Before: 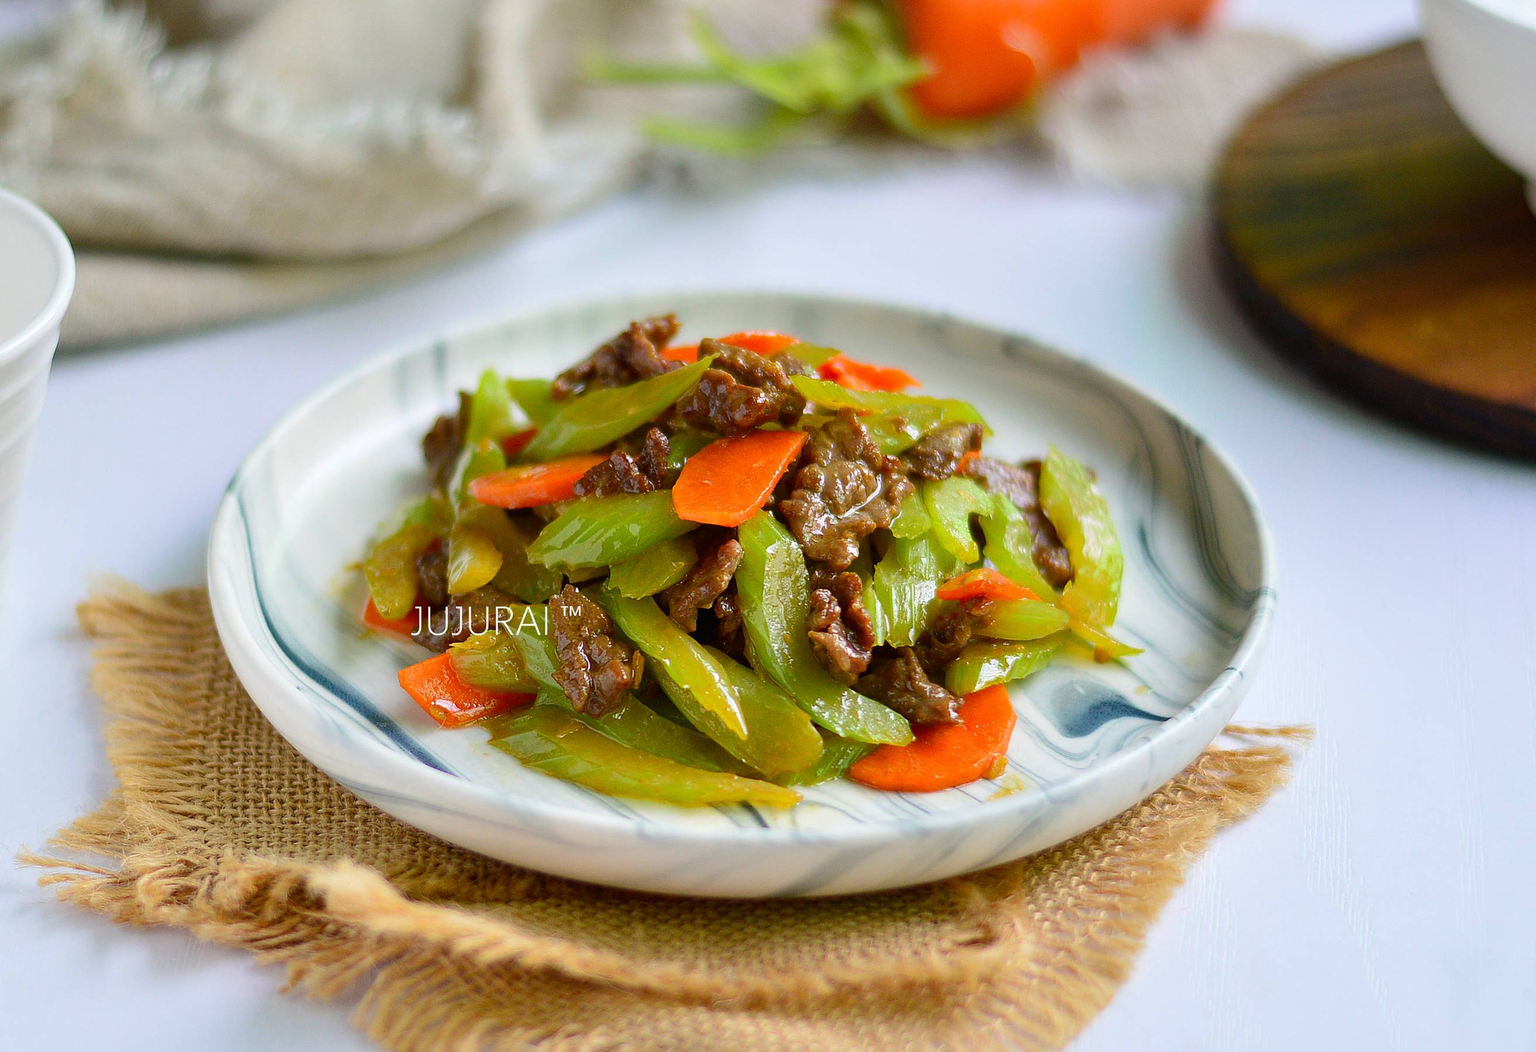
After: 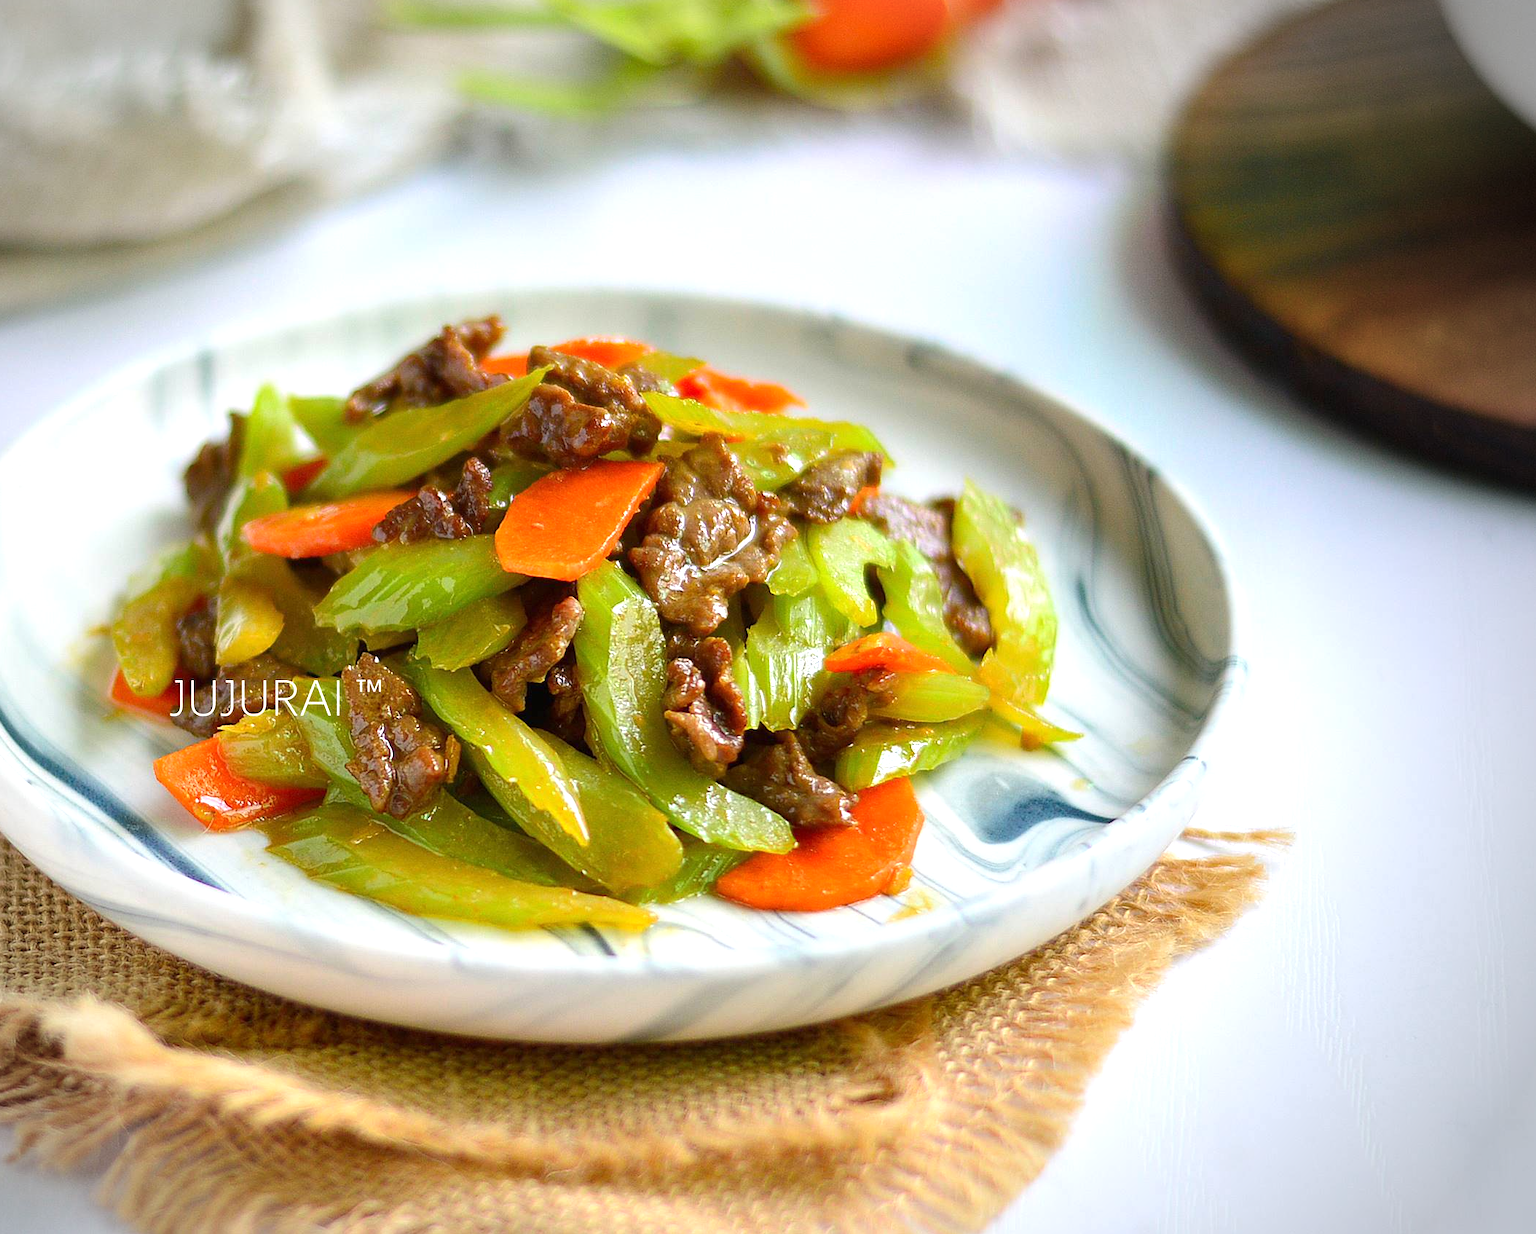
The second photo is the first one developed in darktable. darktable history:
exposure: exposure 0.504 EV, compensate highlight preservation false
shadows and highlights: shadows 31.26, highlights 1.44, soften with gaussian
crop and rotate: left 17.895%, top 5.81%, right 1.791%
vignetting: fall-off radius 45.92%, center (-0.119, -0.004)
